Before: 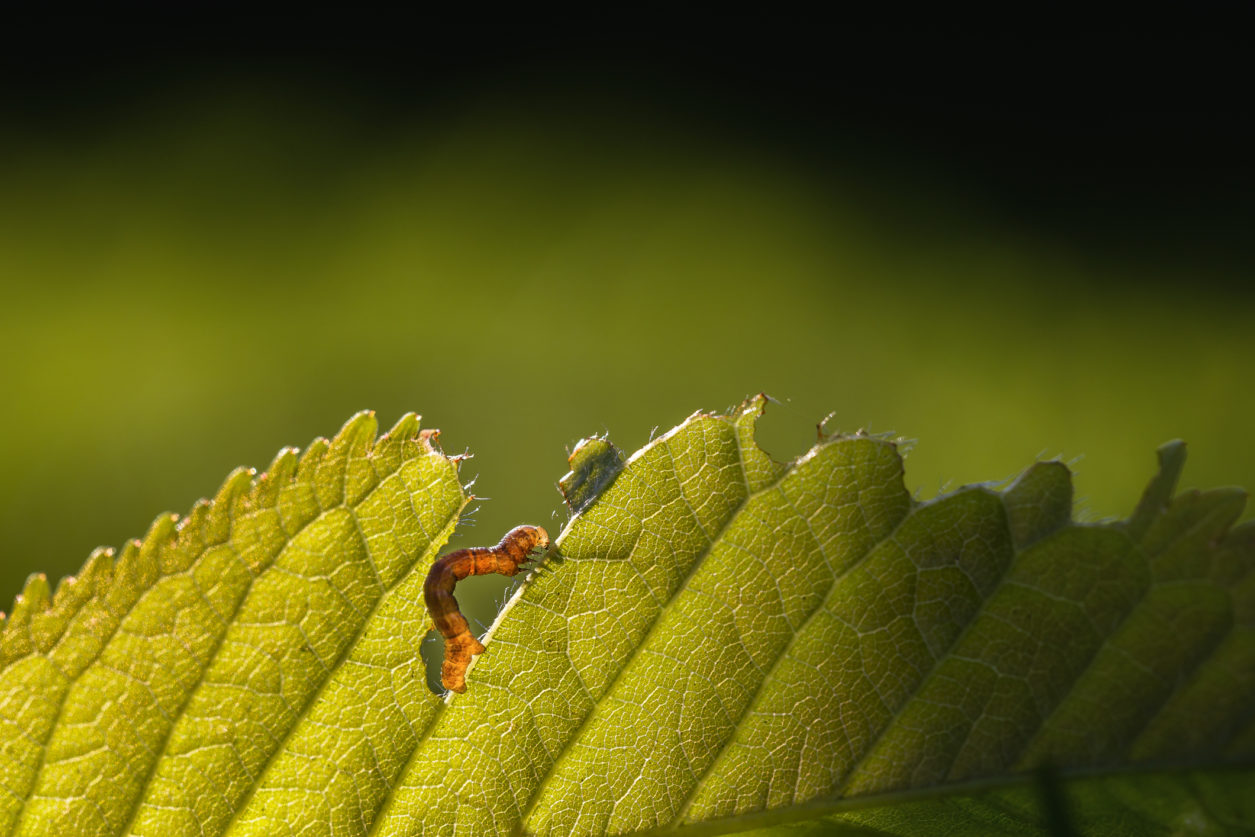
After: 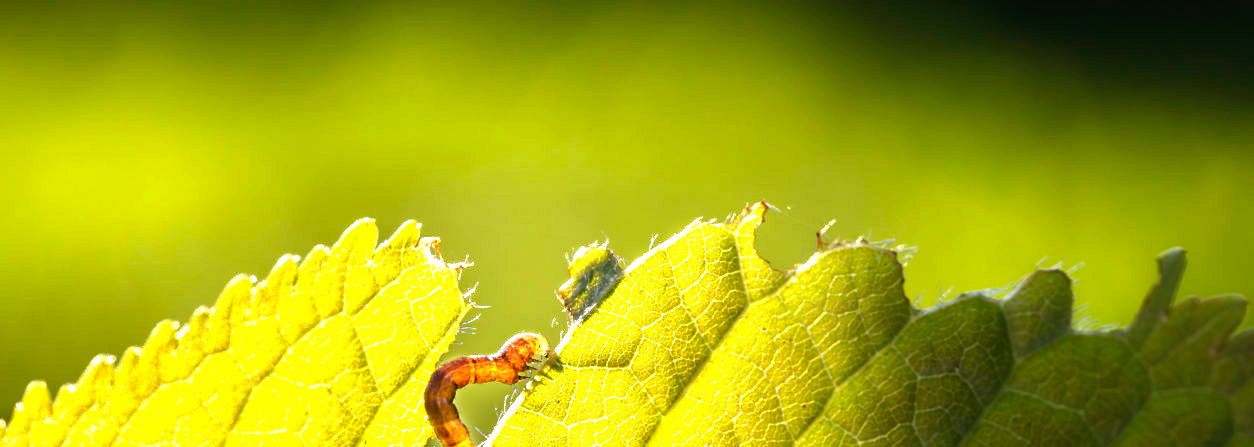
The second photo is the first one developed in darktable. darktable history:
crop and rotate: top 23.043%, bottom 23.437%
tone equalizer: -8 EV -0.417 EV, -7 EV -0.389 EV, -6 EV -0.333 EV, -5 EV -0.222 EV, -3 EV 0.222 EV, -2 EV 0.333 EV, -1 EV 0.389 EV, +0 EV 0.417 EV, edges refinement/feathering 500, mask exposure compensation -1.57 EV, preserve details no
exposure: black level correction 0, exposure 1.388 EV, compensate exposure bias true, compensate highlight preservation false
